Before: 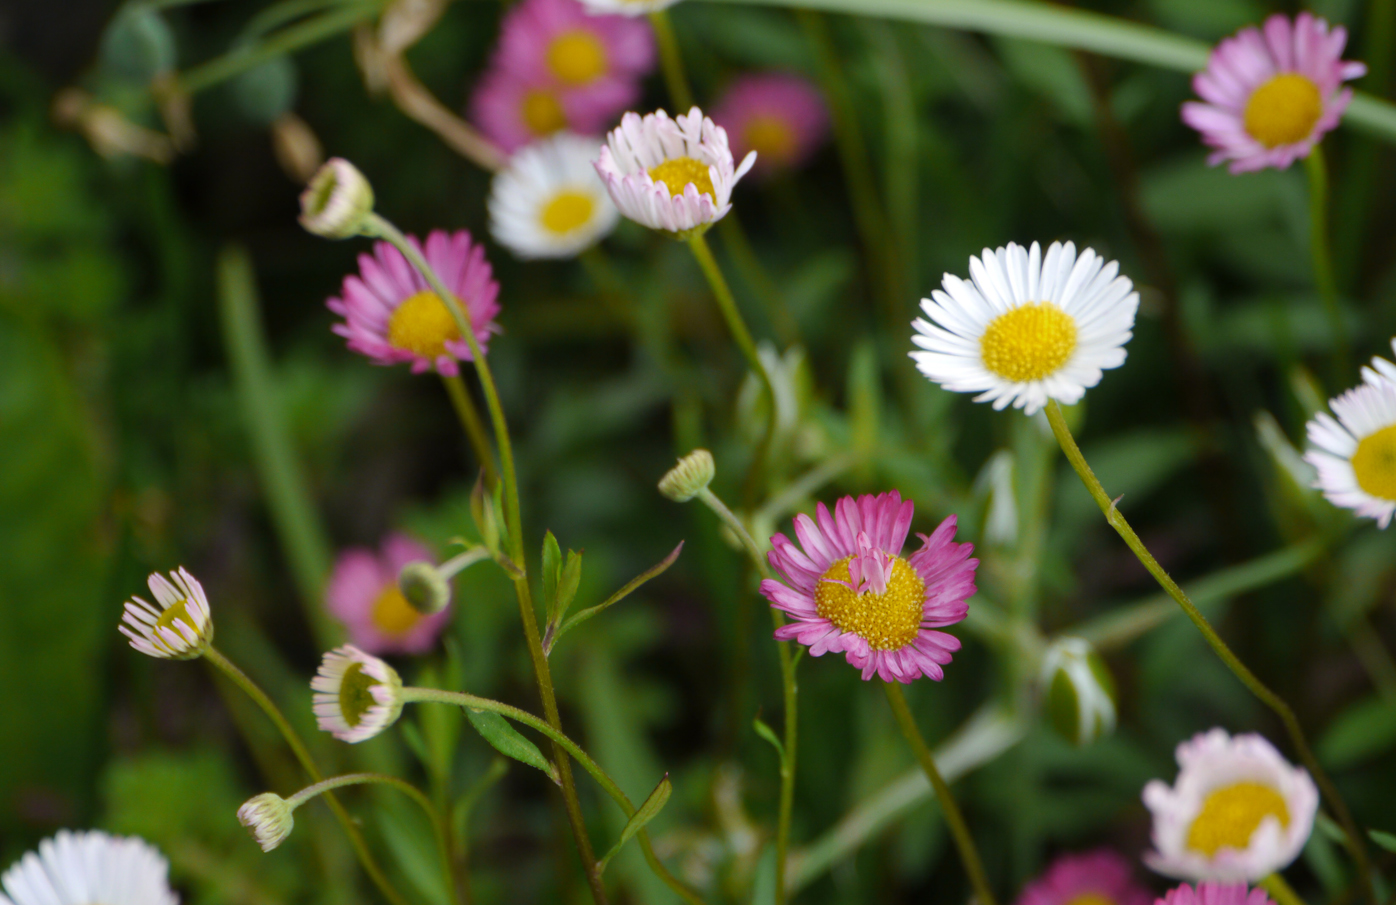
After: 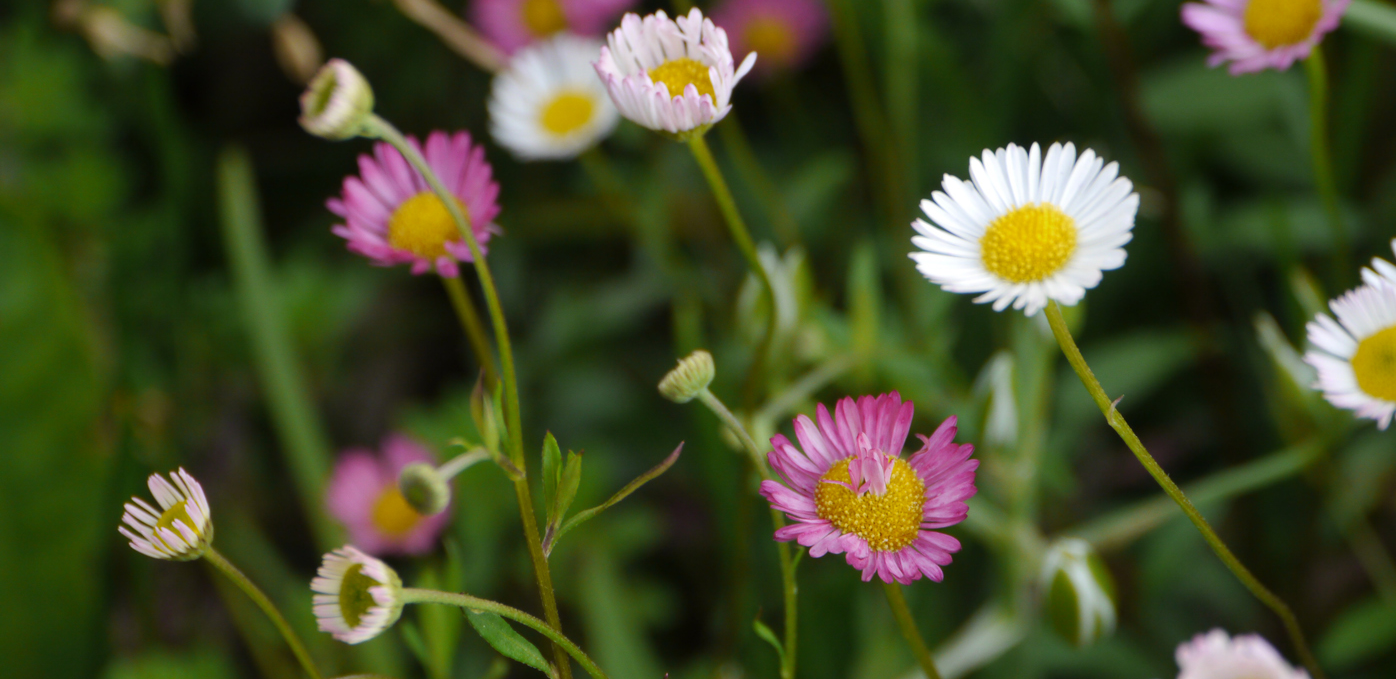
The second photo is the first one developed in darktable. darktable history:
crop: top 11.049%, bottom 13.871%
